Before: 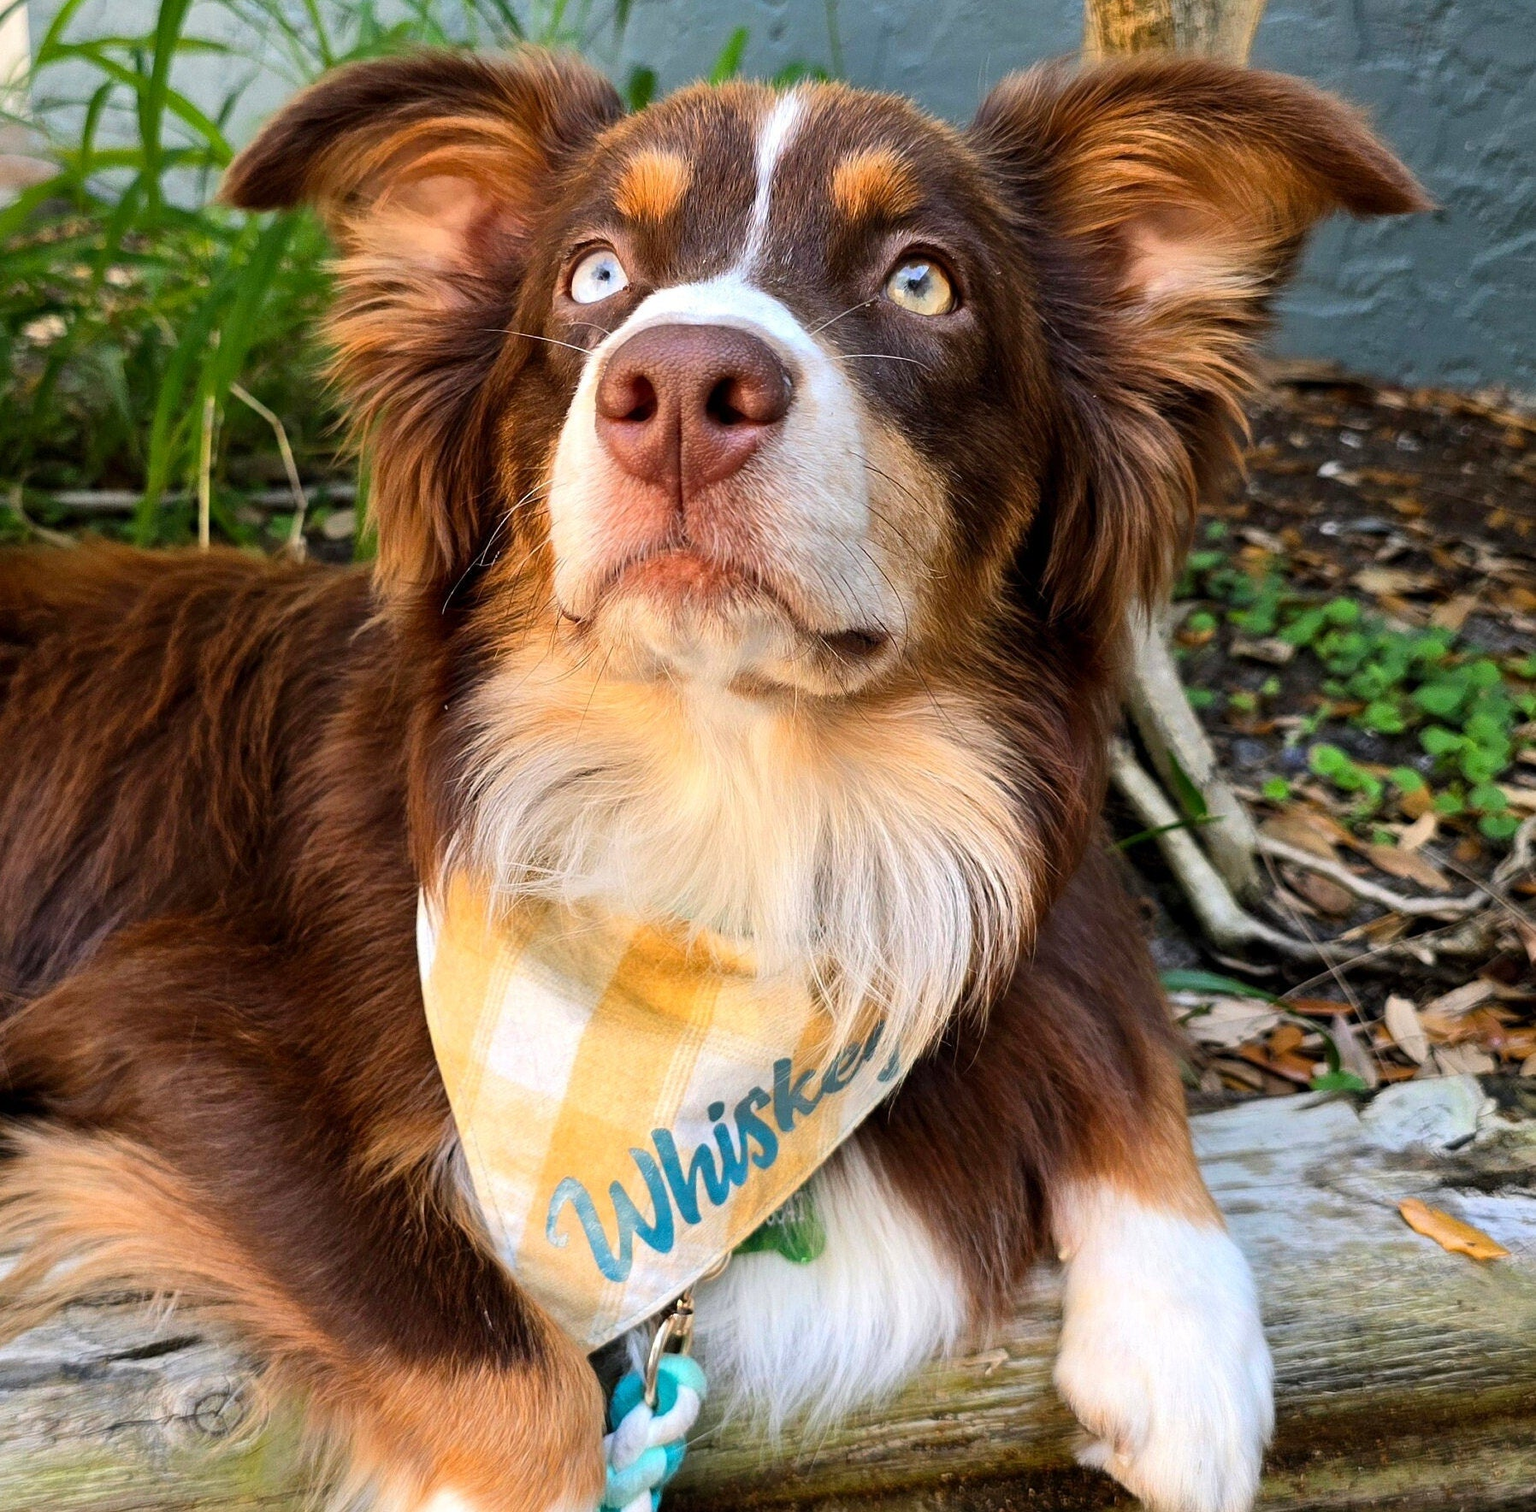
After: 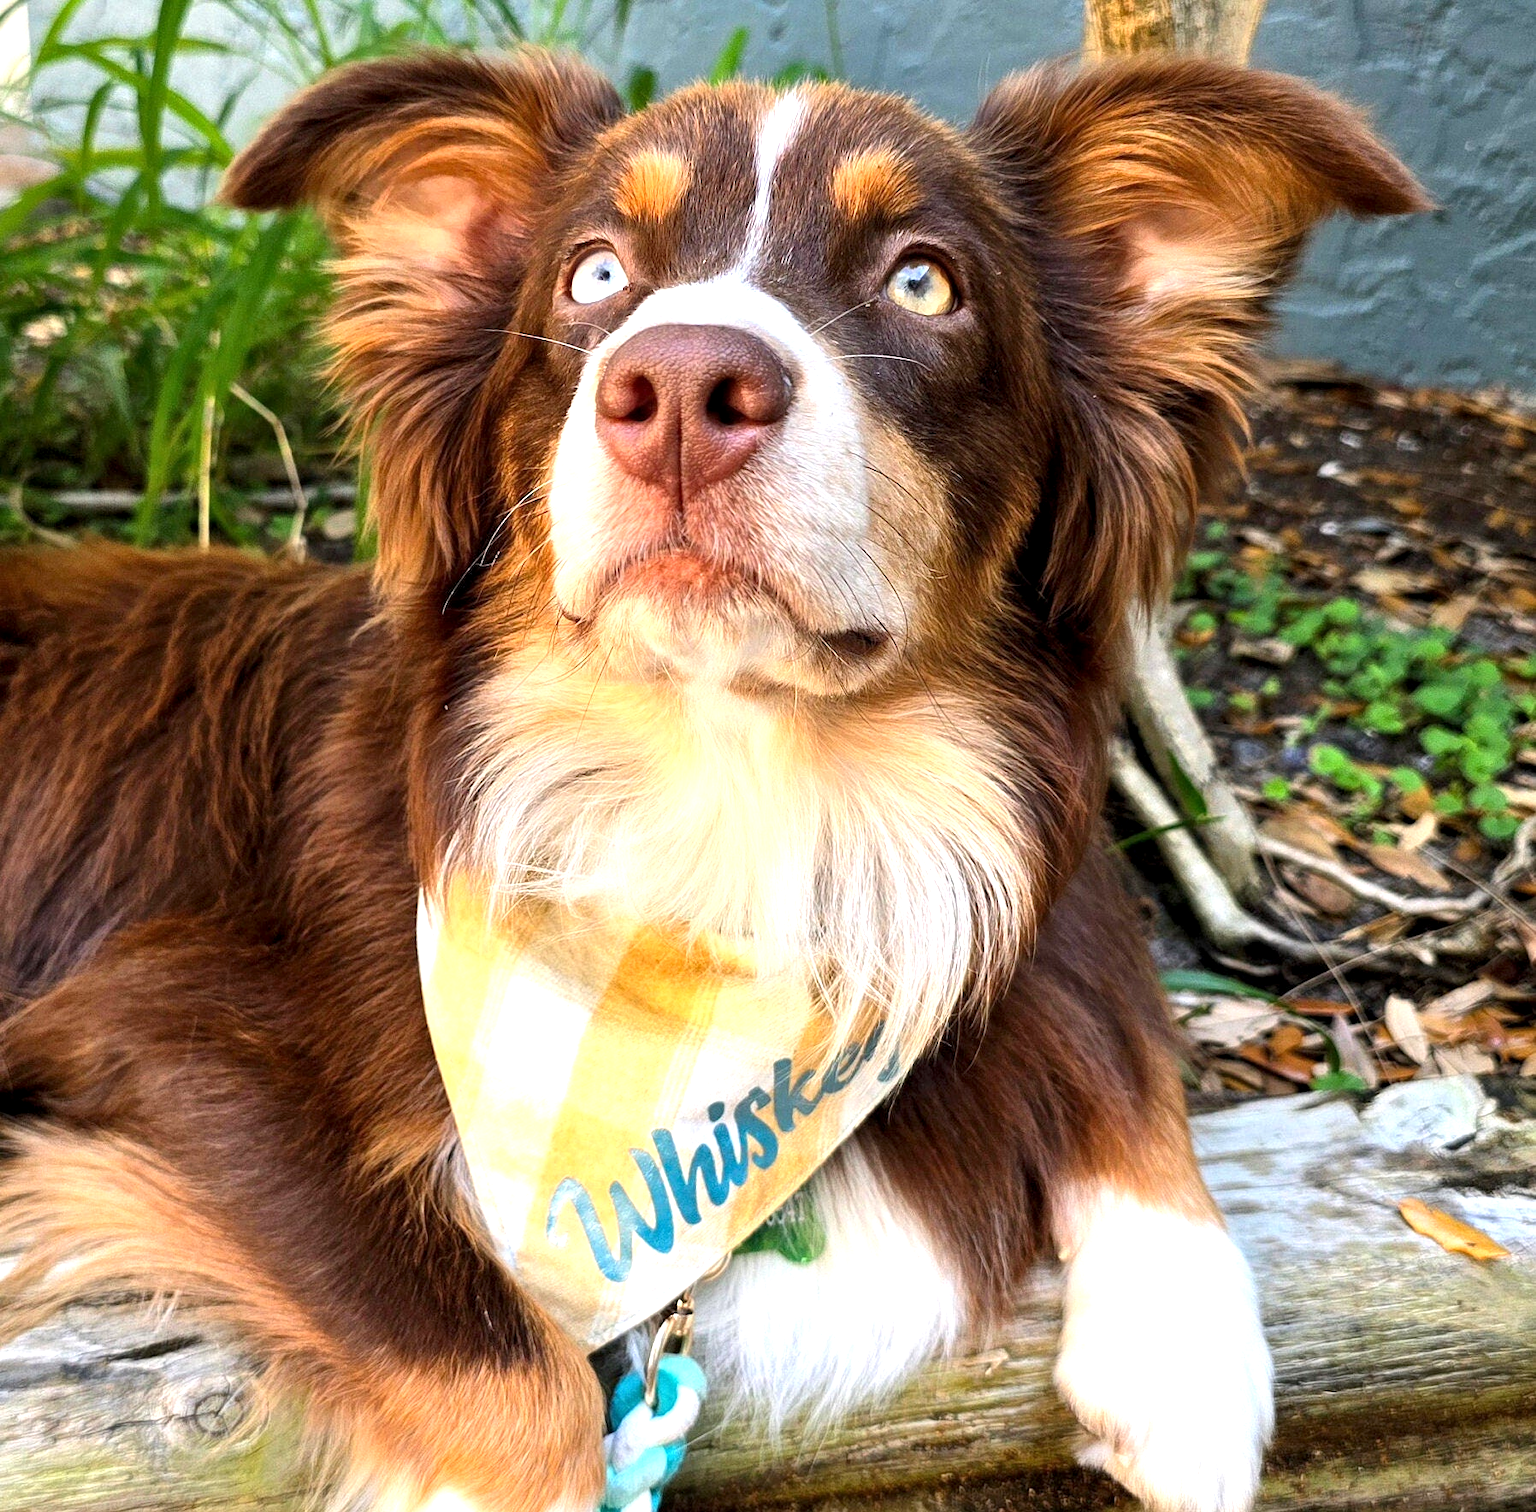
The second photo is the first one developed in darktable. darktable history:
local contrast: highlights 101%, shadows 101%, detail 120%, midtone range 0.2
exposure: exposure 0.609 EV, compensate exposure bias true, compensate highlight preservation false
